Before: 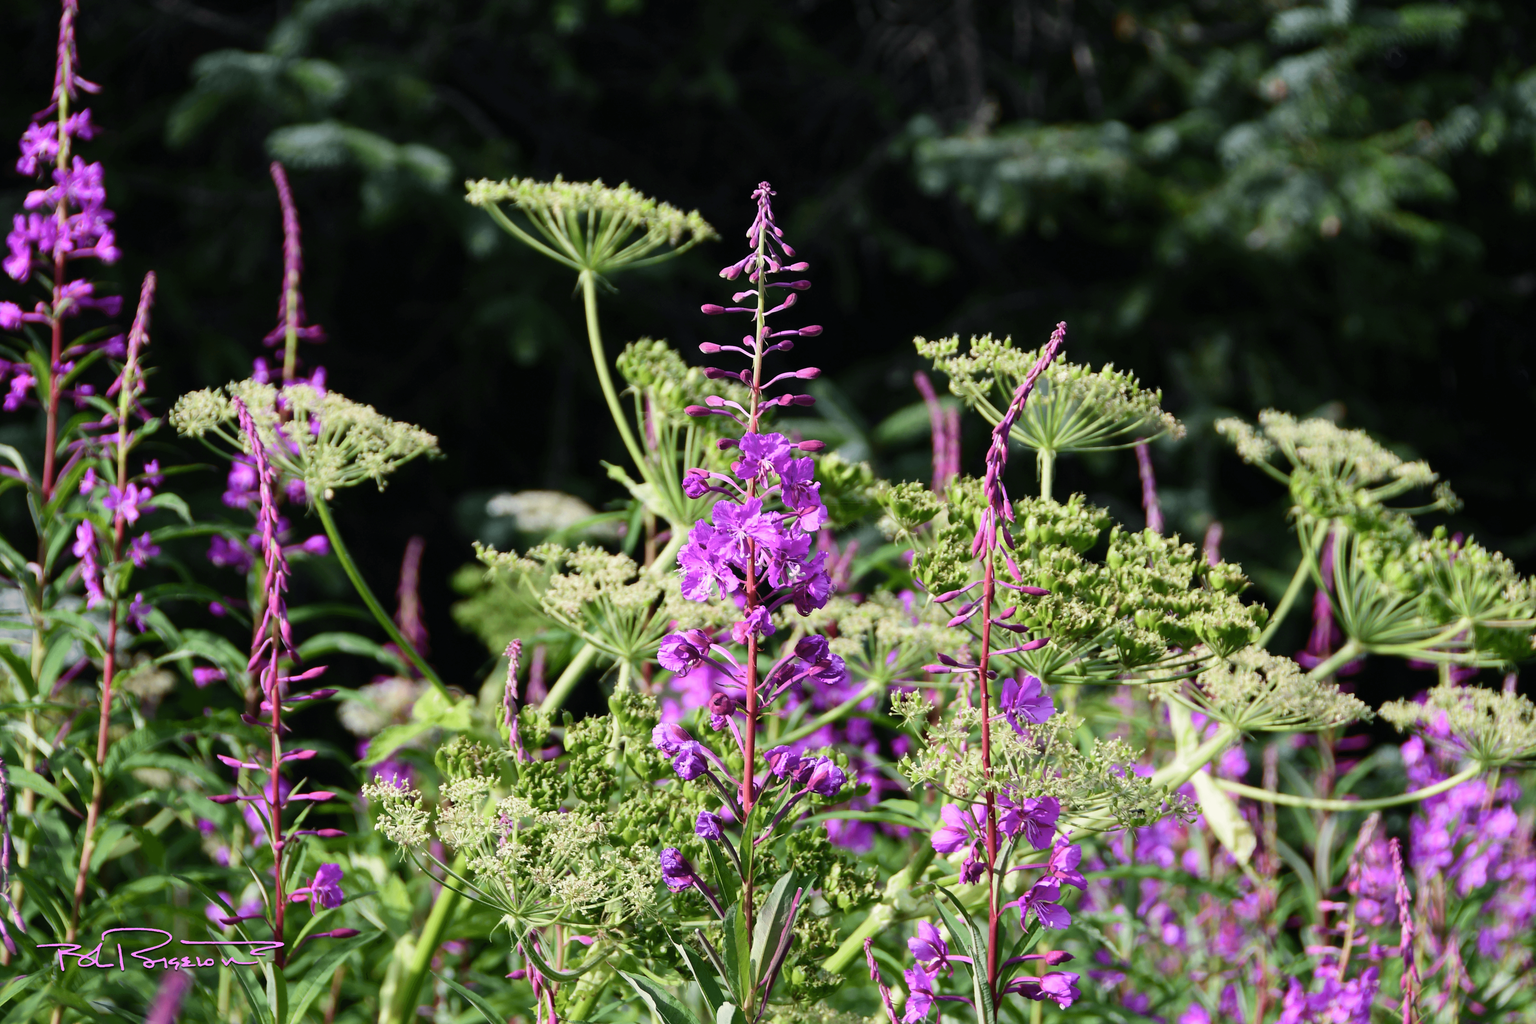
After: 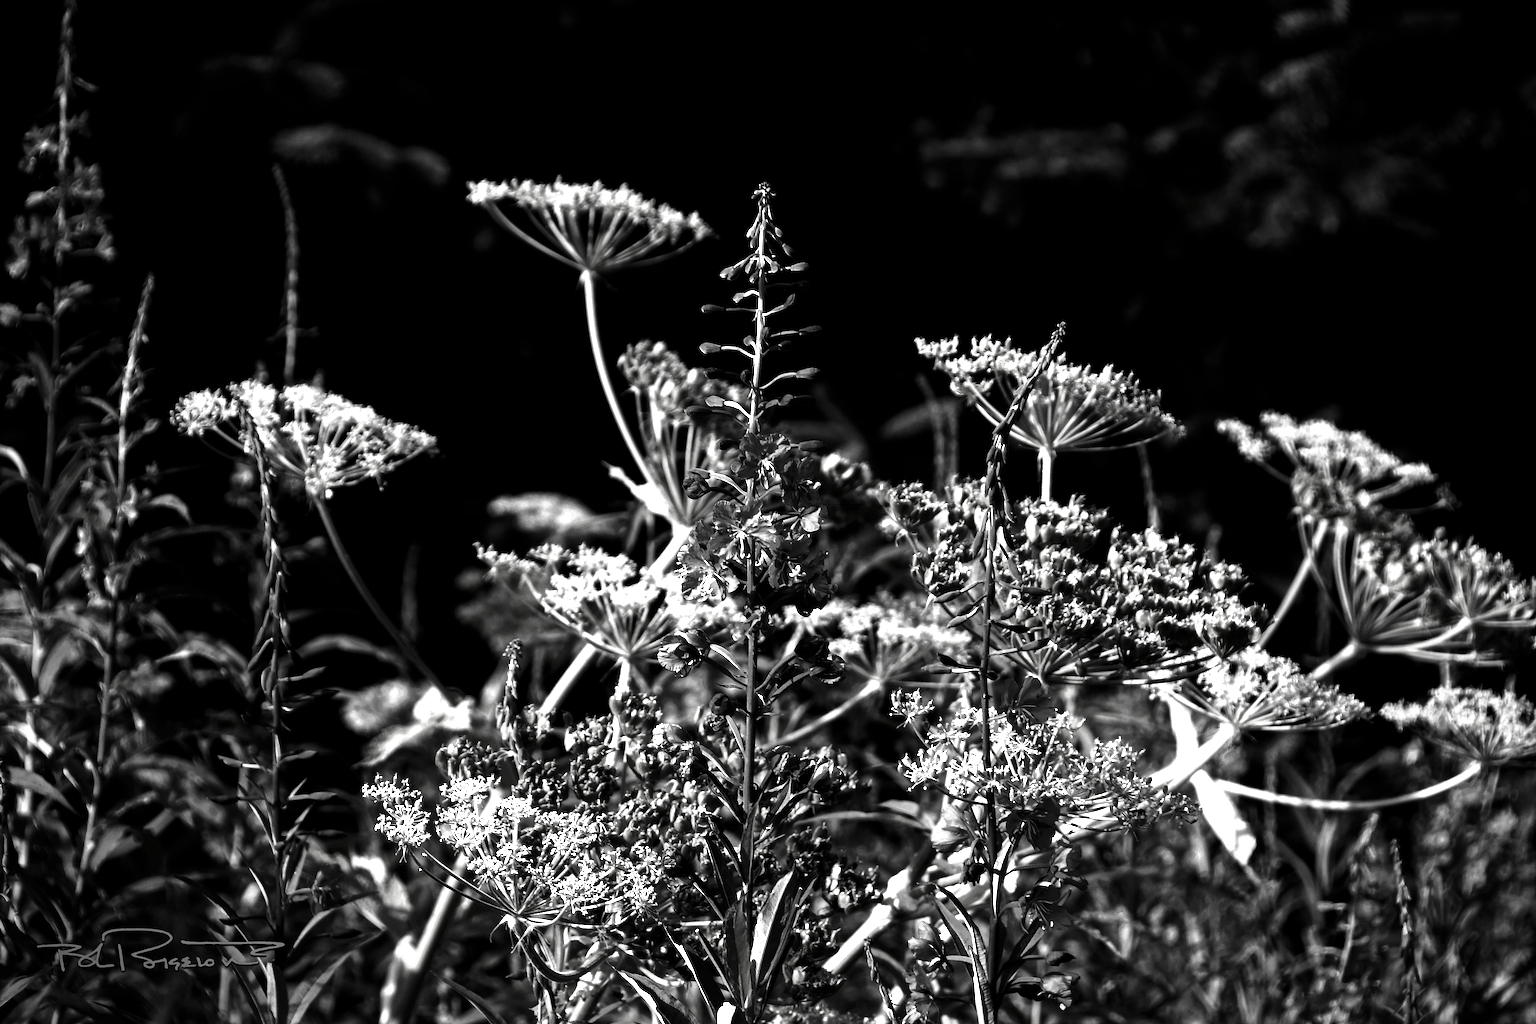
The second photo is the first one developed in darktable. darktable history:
vignetting: fall-off start 90.89%, fall-off radius 38.73%, width/height ratio 1.216, shape 1.3, unbound false
color calibration: illuminant as shot in camera, x 0.358, y 0.373, temperature 4628.91 K
tone equalizer: -8 EV -0.746 EV, -7 EV -0.739 EV, -6 EV -0.615 EV, -5 EV -0.422 EV, -3 EV 0.386 EV, -2 EV 0.6 EV, -1 EV 0.678 EV, +0 EV 0.77 EV
contrast brightness saturation: contrast 0.015, brightness -0.988, saturation -0.994
haze removal: compatibility mode true, adaptive false
color balance rgb: power › chroma 1.556%, power › hue 27.21°, highlights gain › chroma 0.871%, highlights gain › hue 25.77°, perceptual saturation grading › global saturation 25.117%, global vibrance 31.223%
